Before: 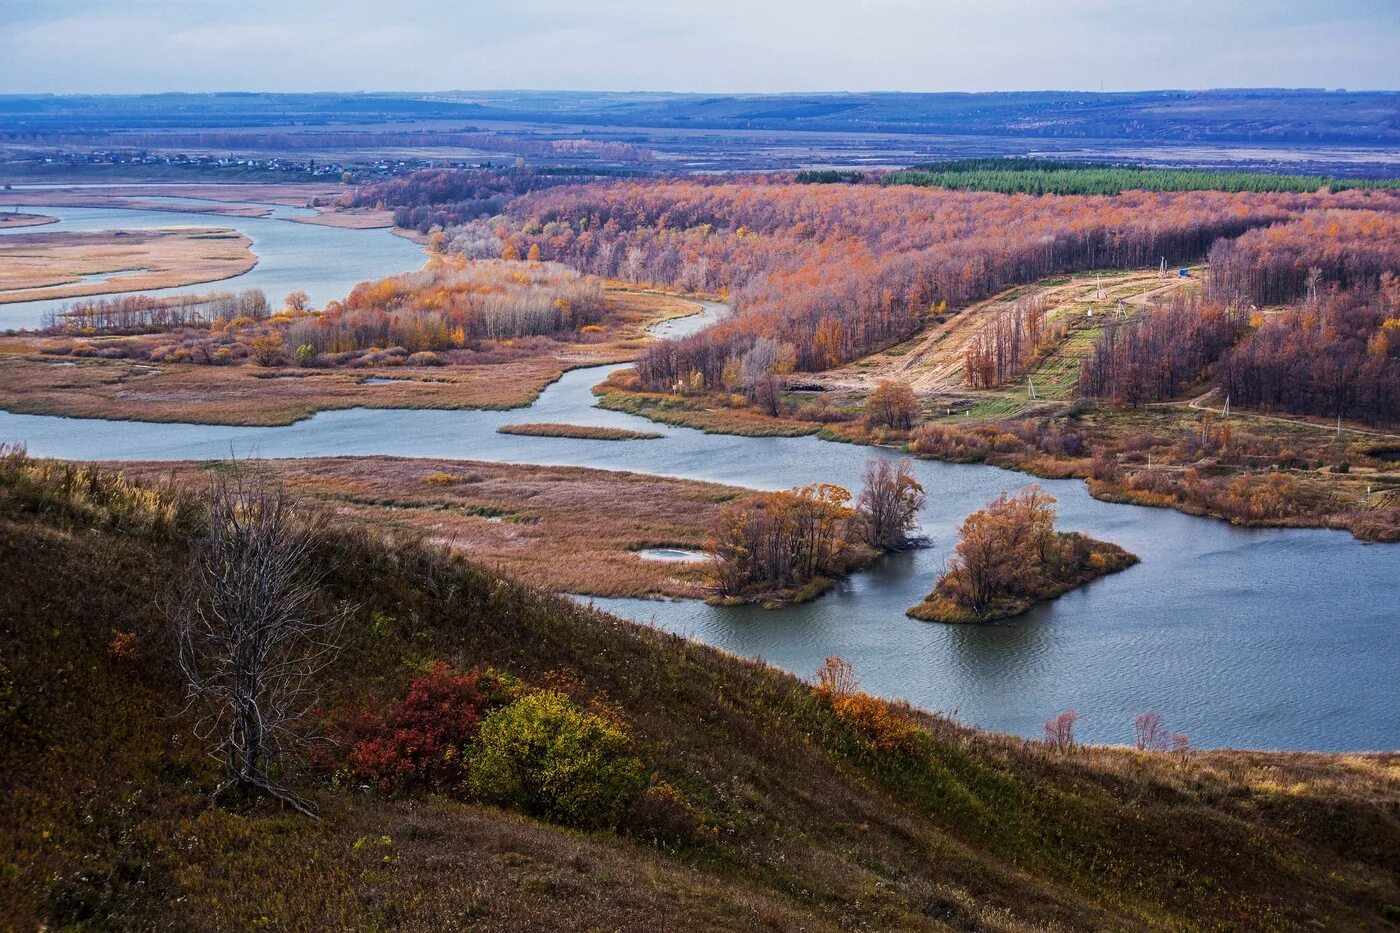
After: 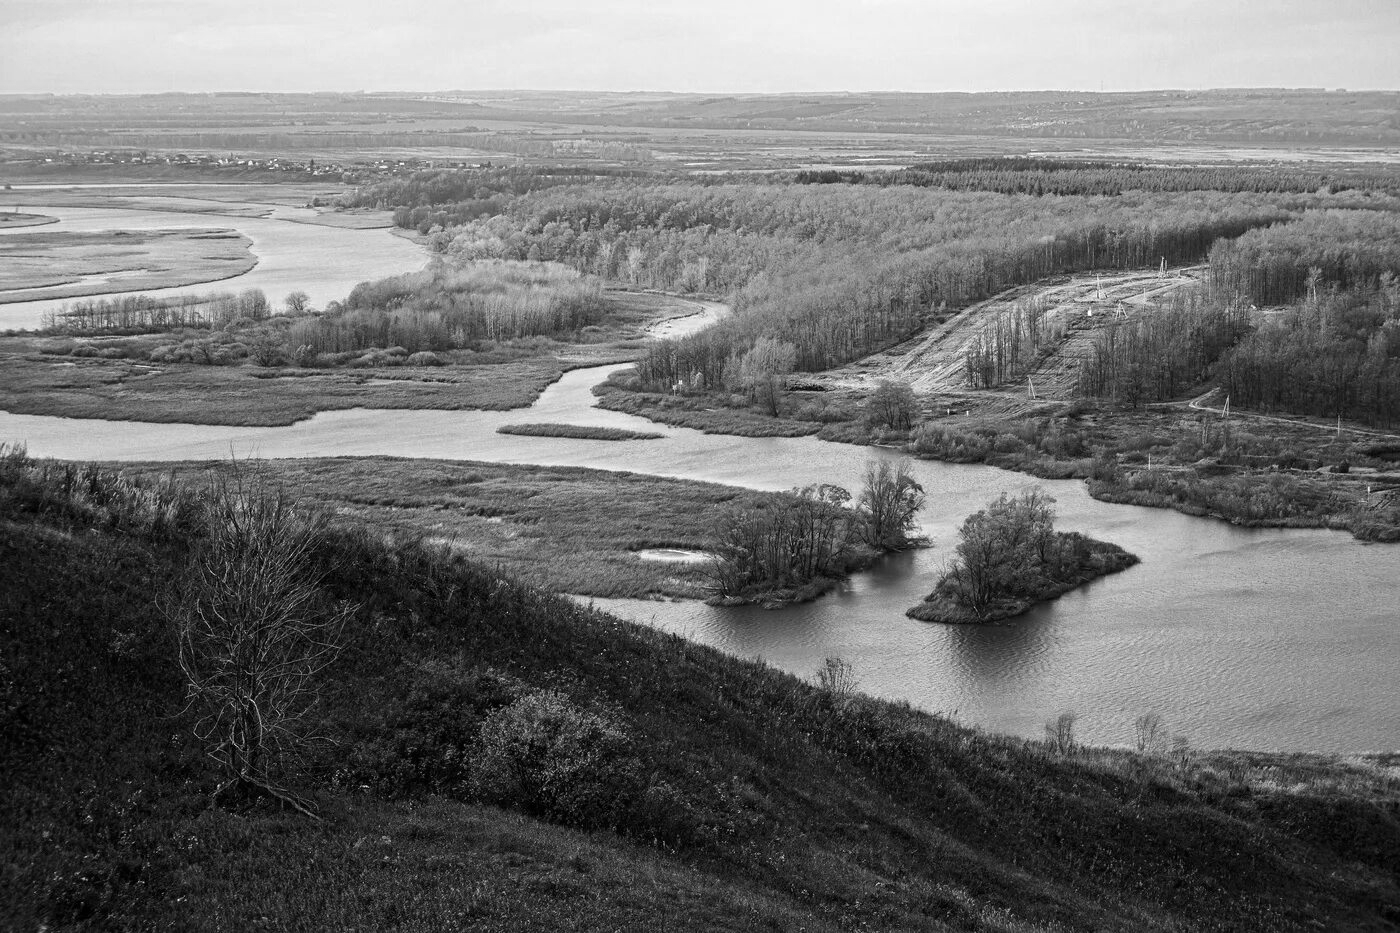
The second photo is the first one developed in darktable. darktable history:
color calibration: output gray [0.253, 0.26, 0.487, 0], gray › normalize channels true, illuminant custom, x 0.371, y 0.382, temperature 4281.9 K, gamut compression 0.016
color balance rgb: highlights gain › luminance 14.786%, perceptual saturation grading › global saturation 25.796%
